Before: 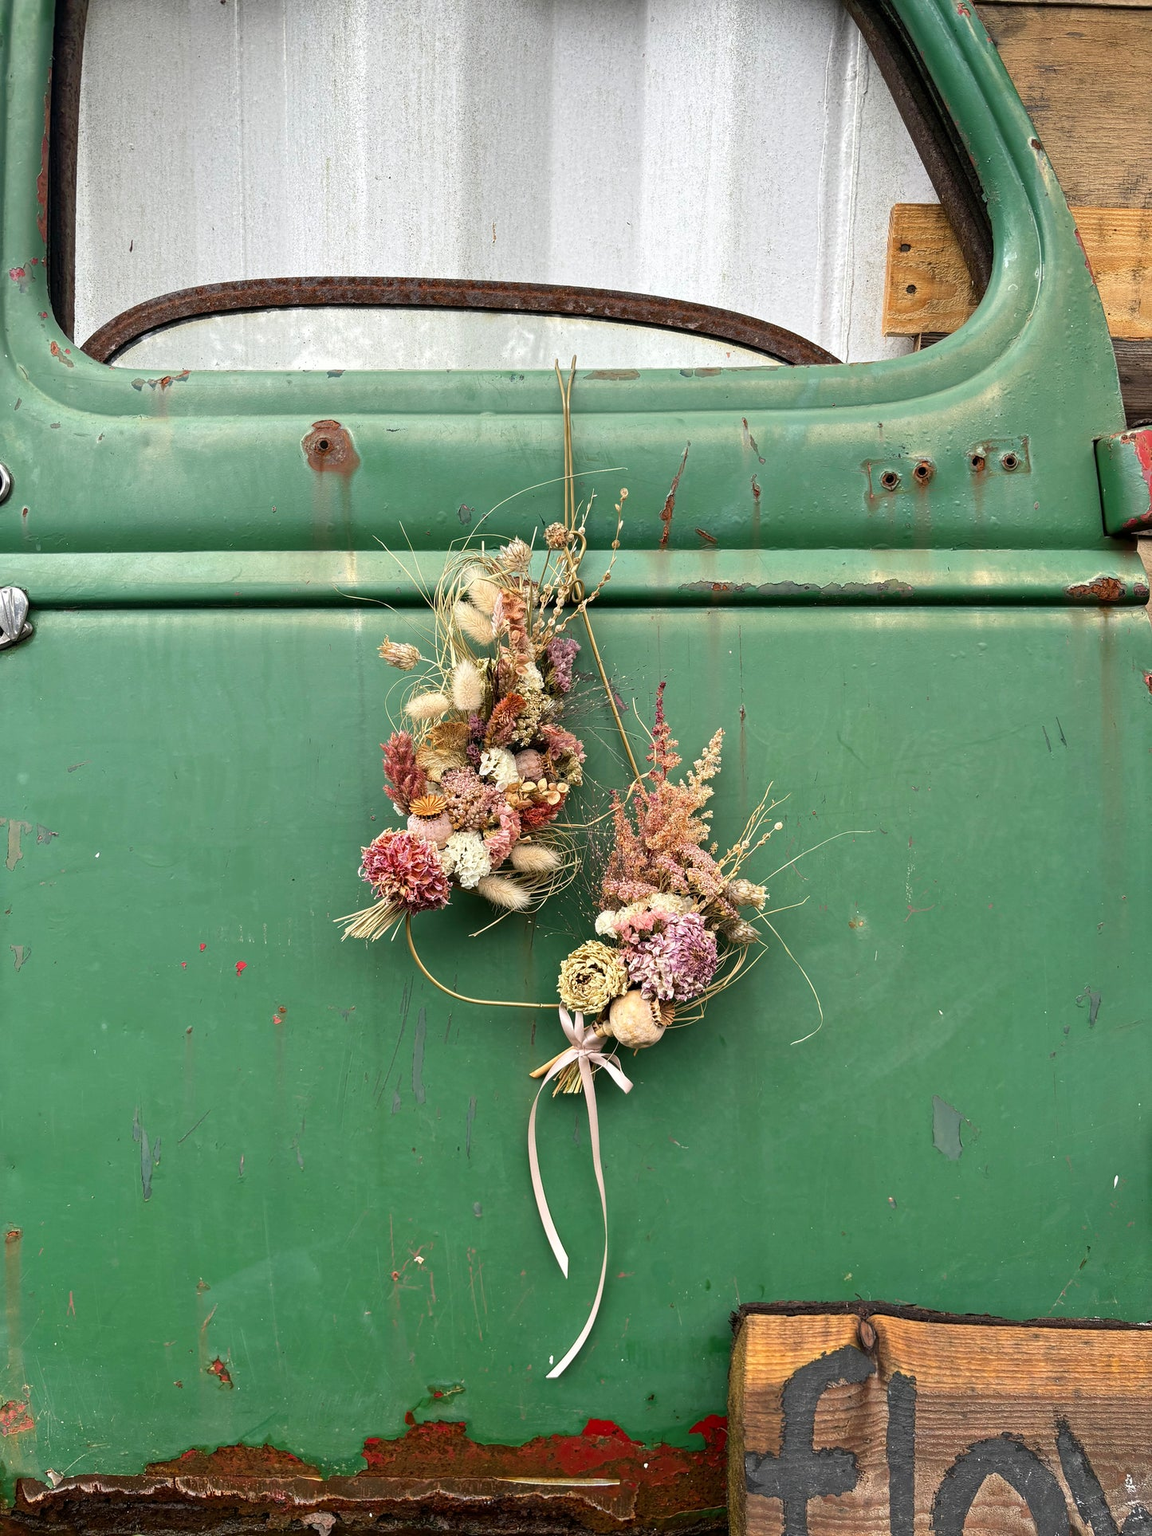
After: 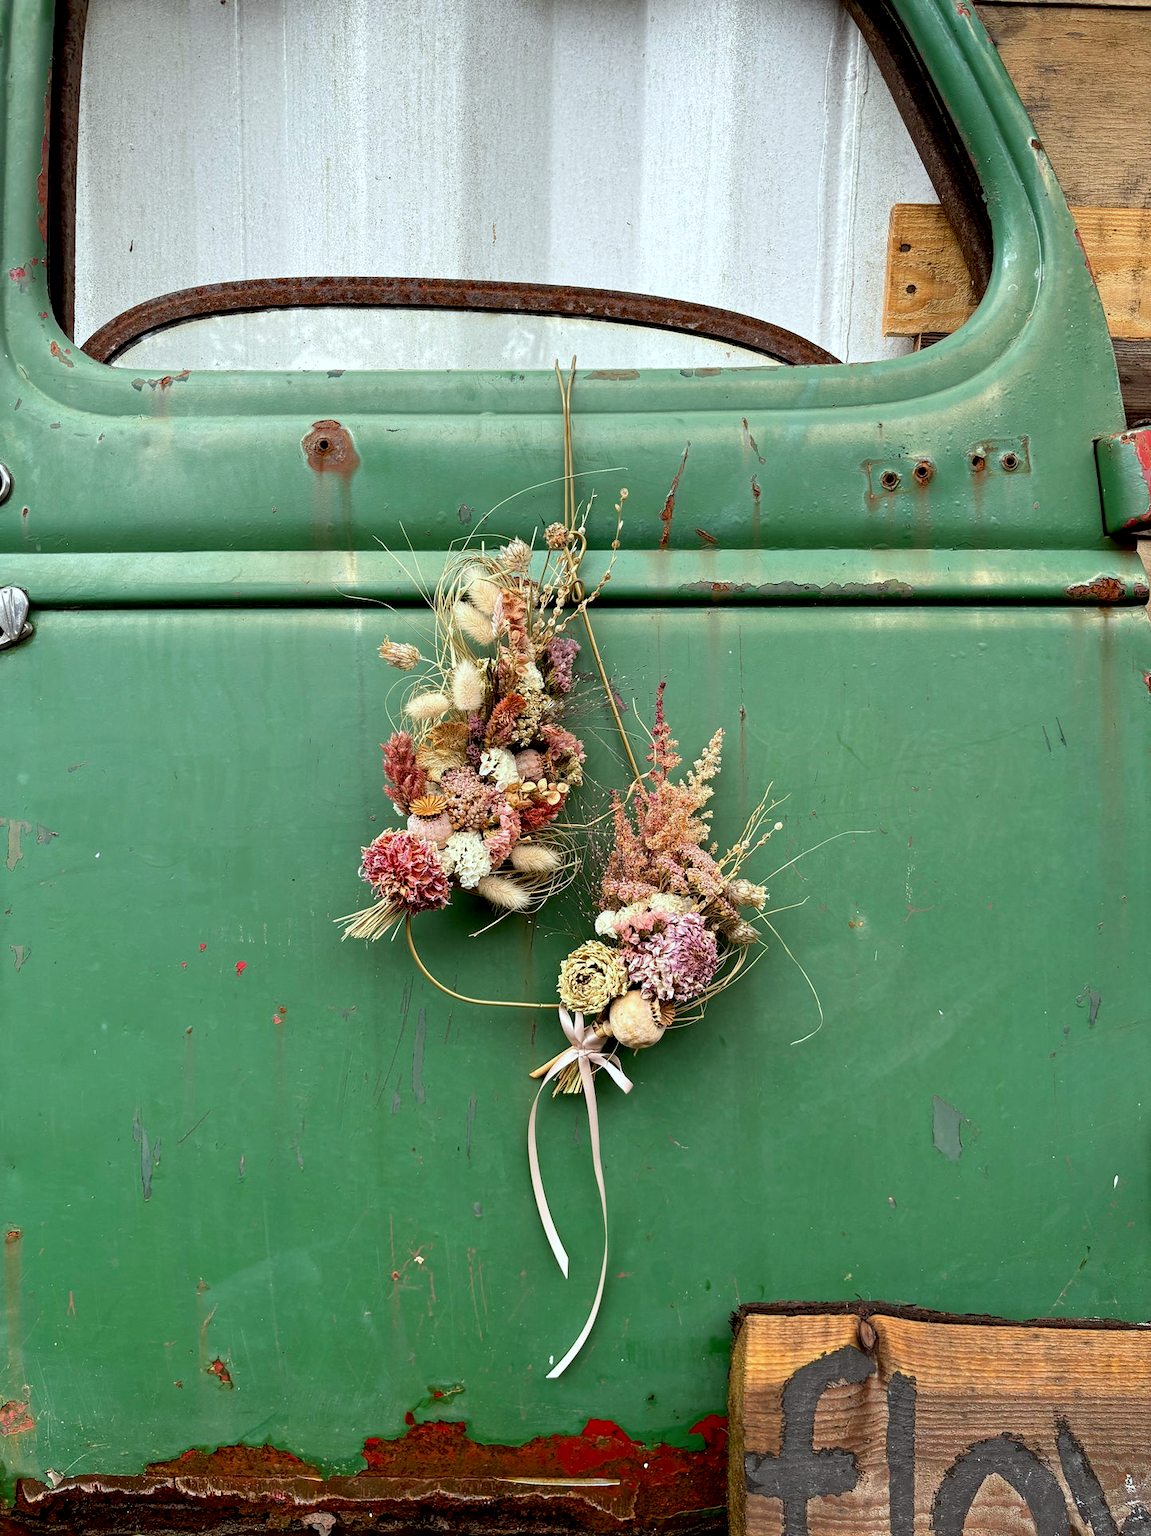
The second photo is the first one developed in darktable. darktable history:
exposure: black level correction 0.01, exposure 0.01 EV, compensate exposure bias true, compensate highlight preservation false
color correction: highlights a* -4.98, highlights b* -4.17, shadows a* 4.06, shadows b* 4.1
